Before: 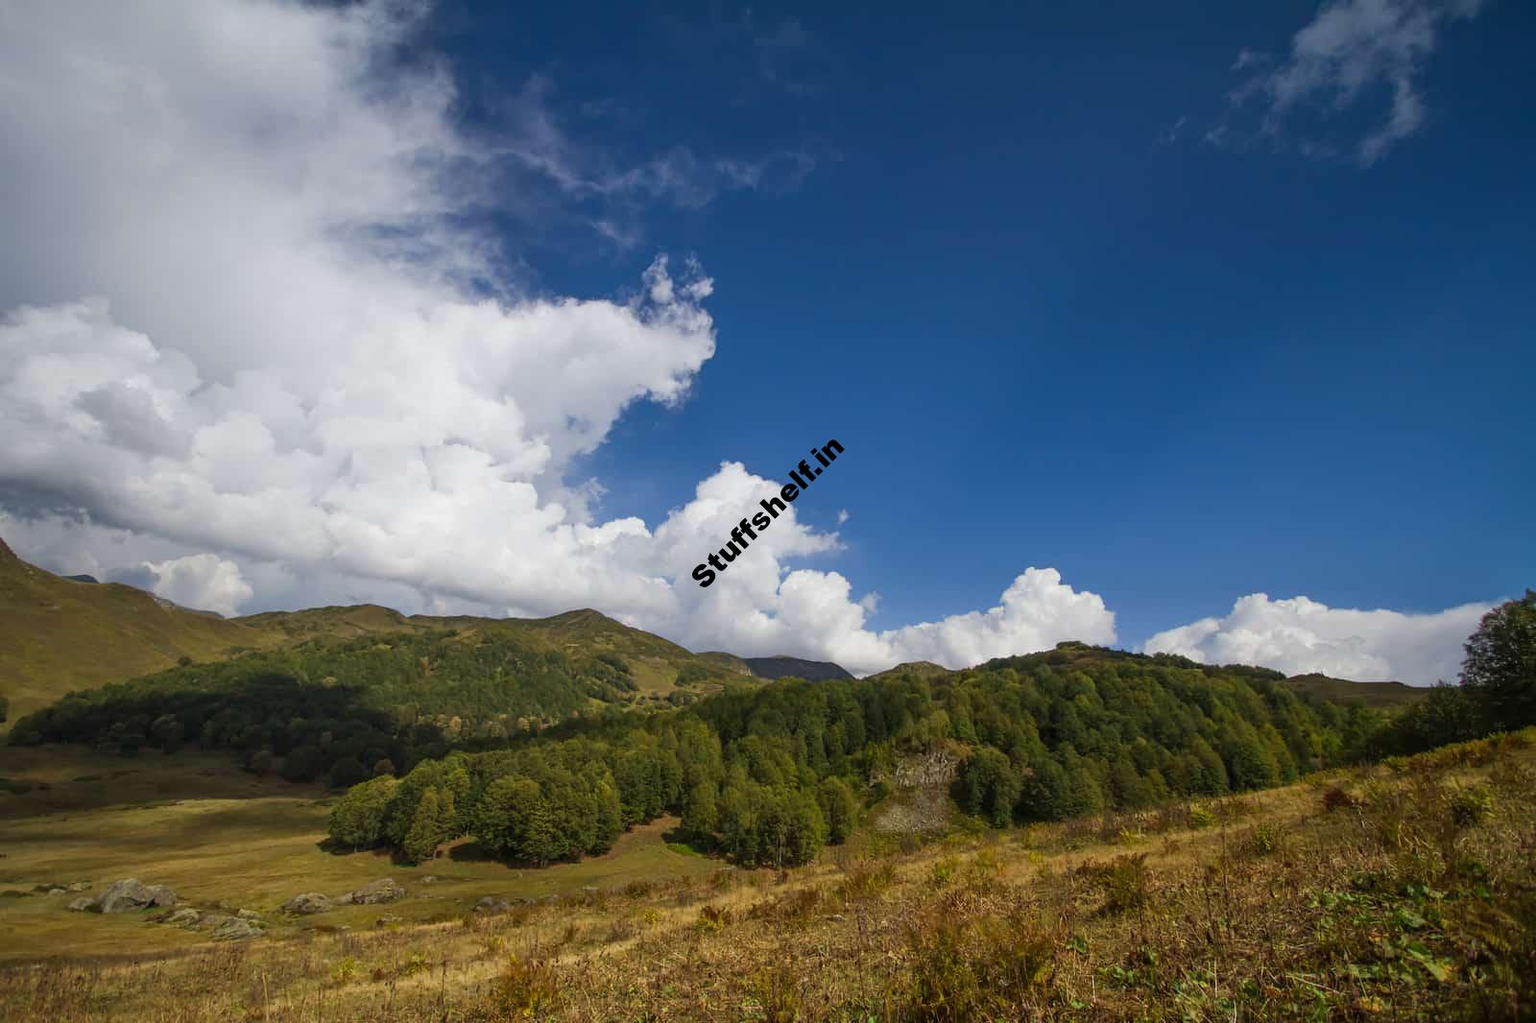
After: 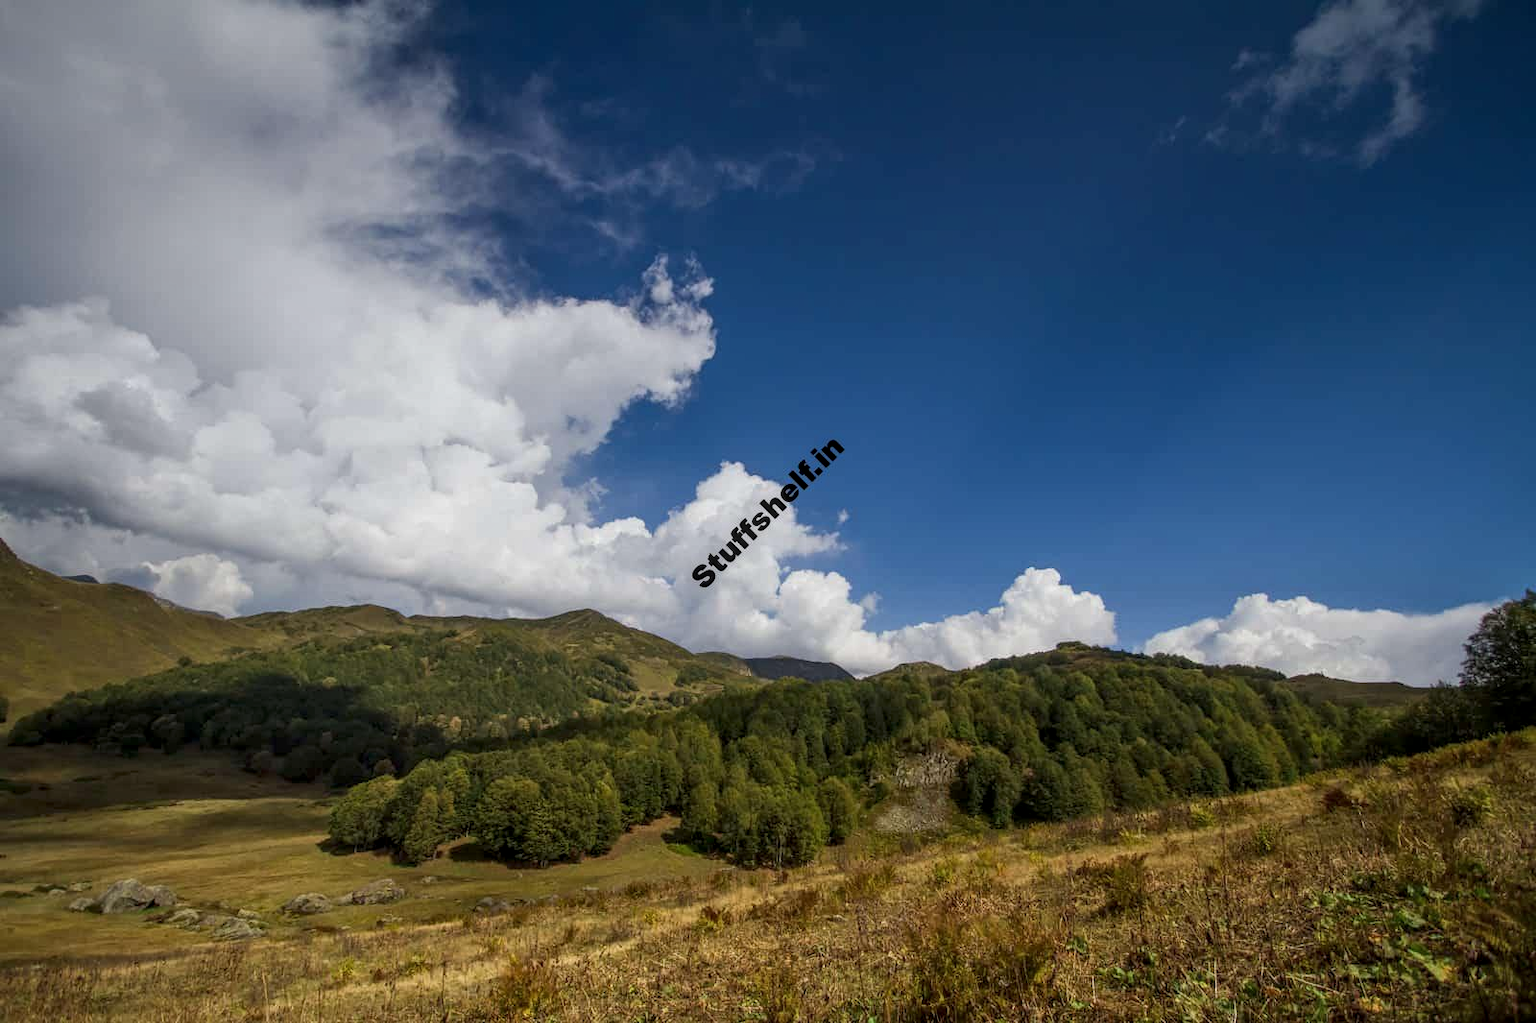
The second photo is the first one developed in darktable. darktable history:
graduated density: on, module defaults
local contrast: detail 130%
